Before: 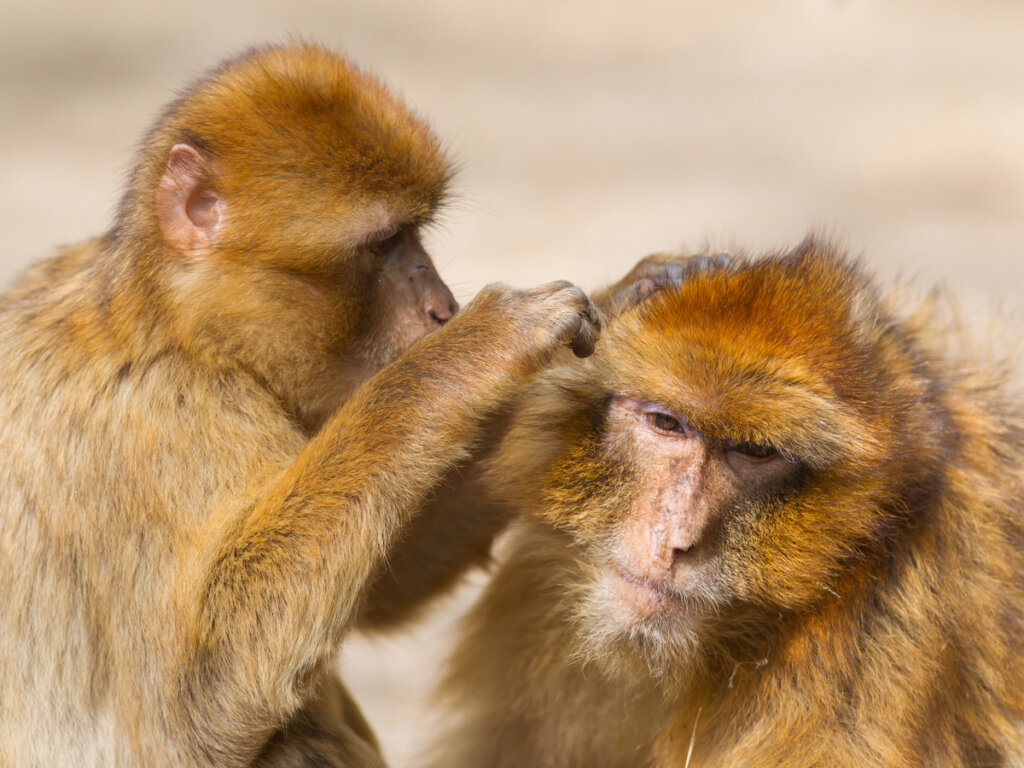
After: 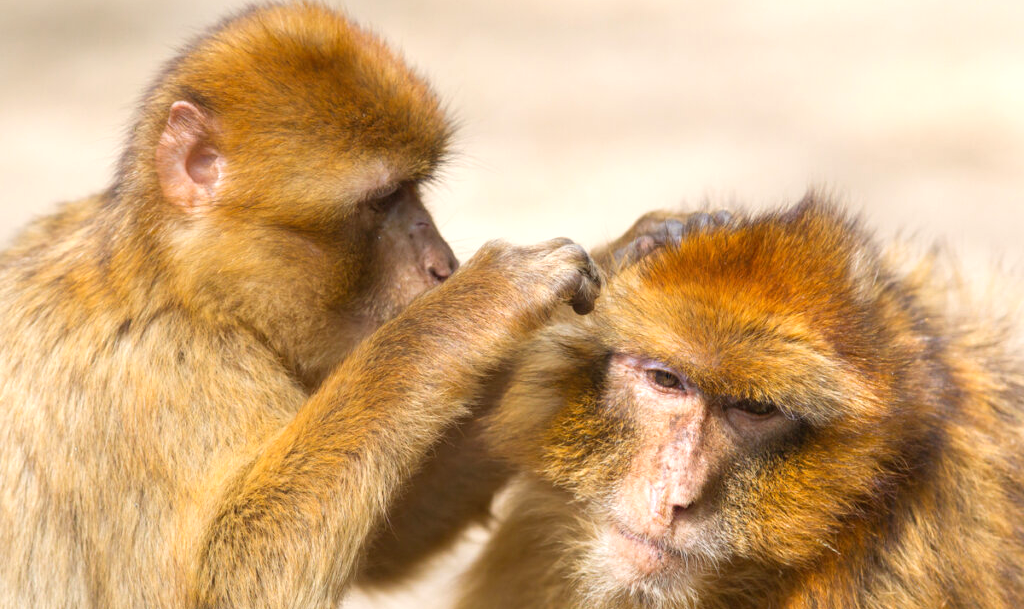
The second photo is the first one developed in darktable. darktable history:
exposure: exposure 0.197 EV
crop and rotate: top 5.667%, bottom 14.937%
